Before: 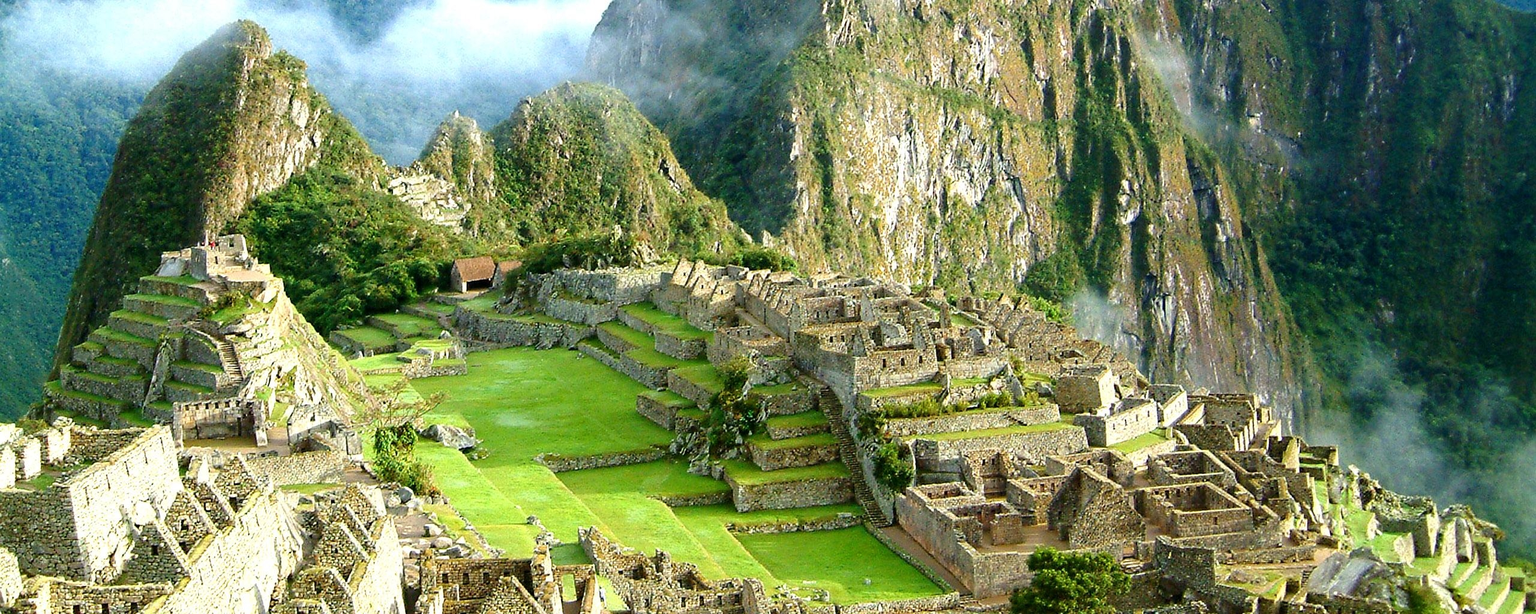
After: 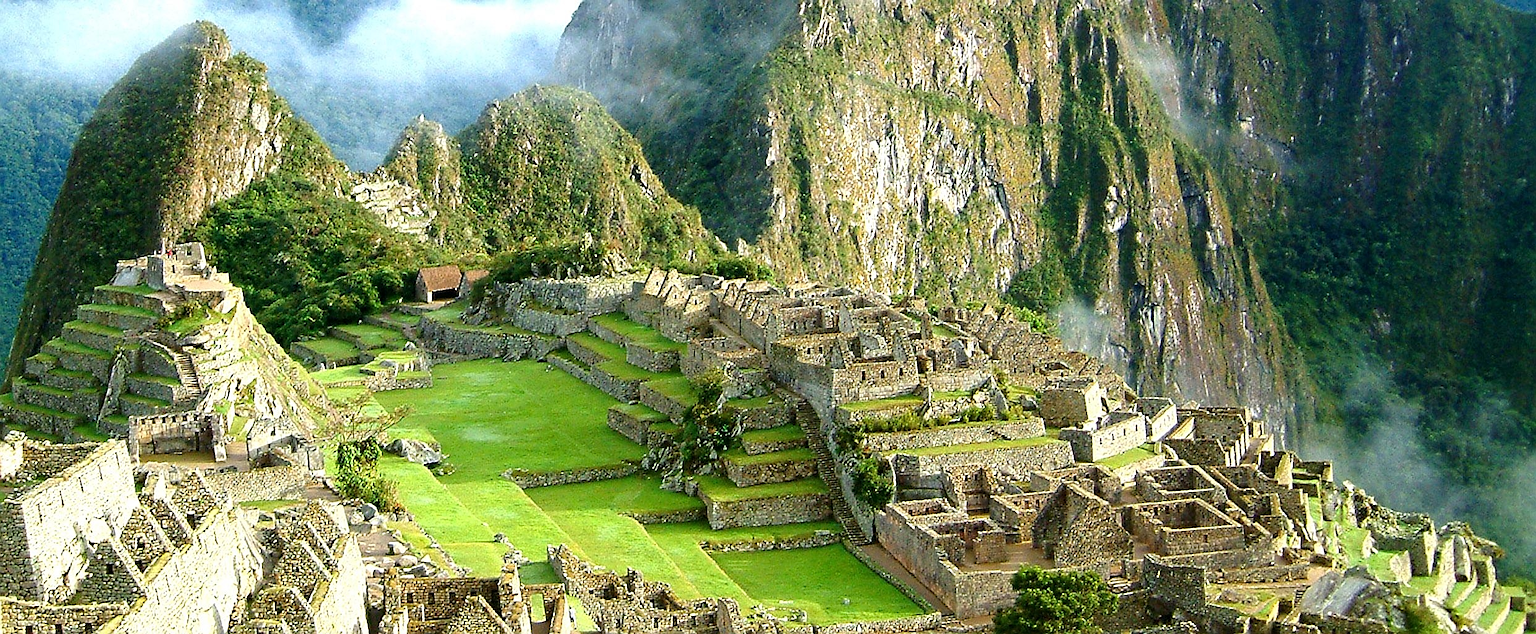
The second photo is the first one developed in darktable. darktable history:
sharpen: on, module defaults
crop and rotate: left 3.184%
